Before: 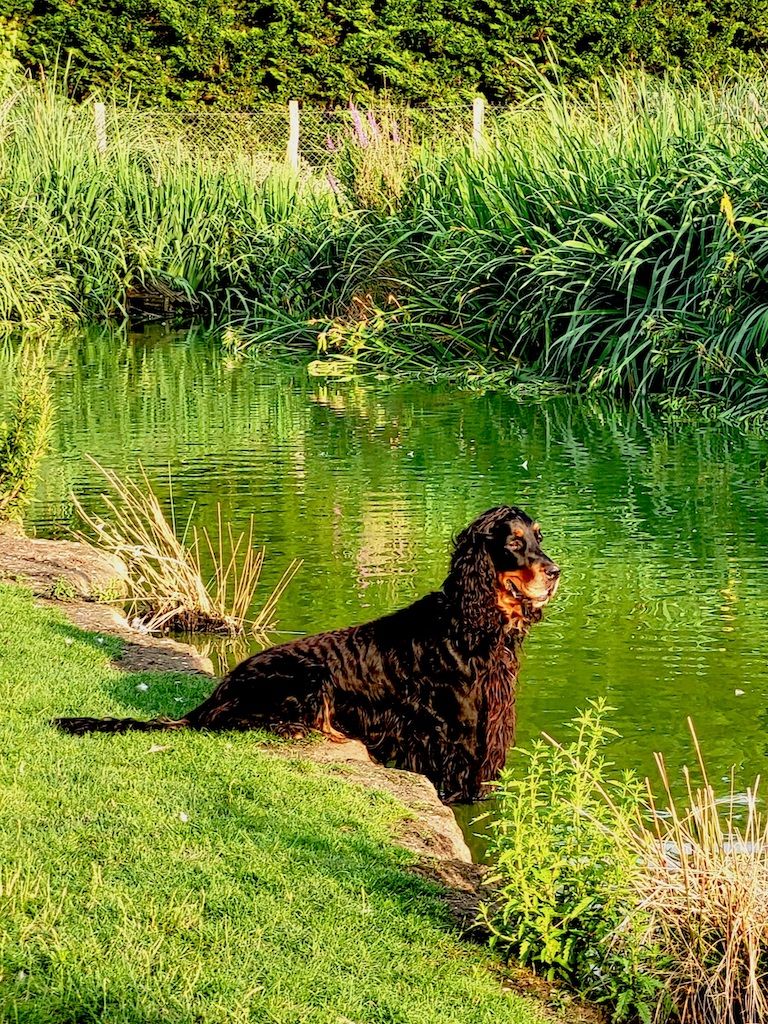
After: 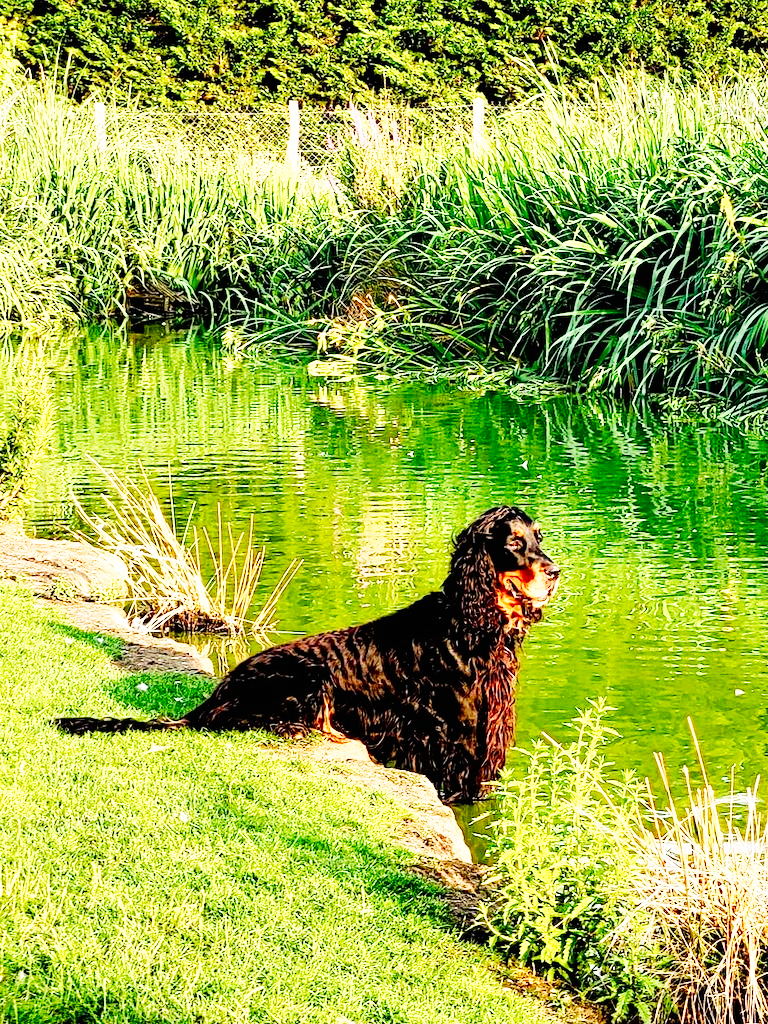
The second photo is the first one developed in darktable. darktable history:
color calibration: illuminant same as pipeline (D50), adaptation XYZ, x 0.346, y 0.358, temperature 5011.64 K
base curve: curves: ch0 [(0, 0) (0.007, 0.004) (0.027, 0.03) (0.046, 0.07) (0.207, 0.54) (0.442, 0.872) (0.673, 0.972) (1, 1)], preserve colors none
